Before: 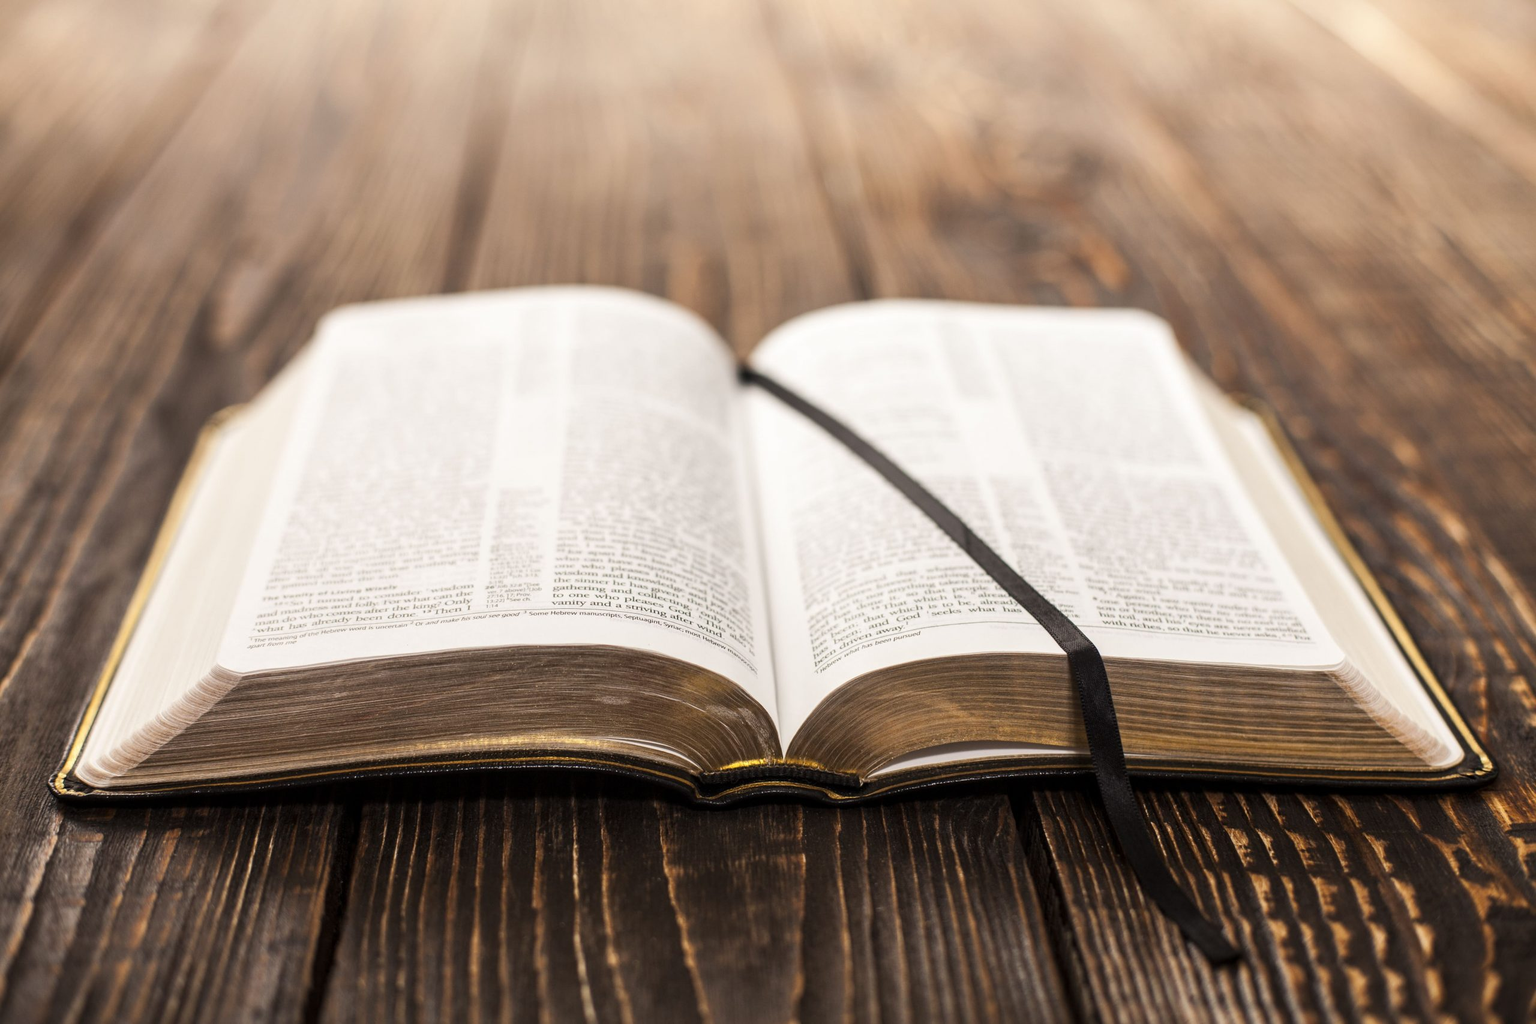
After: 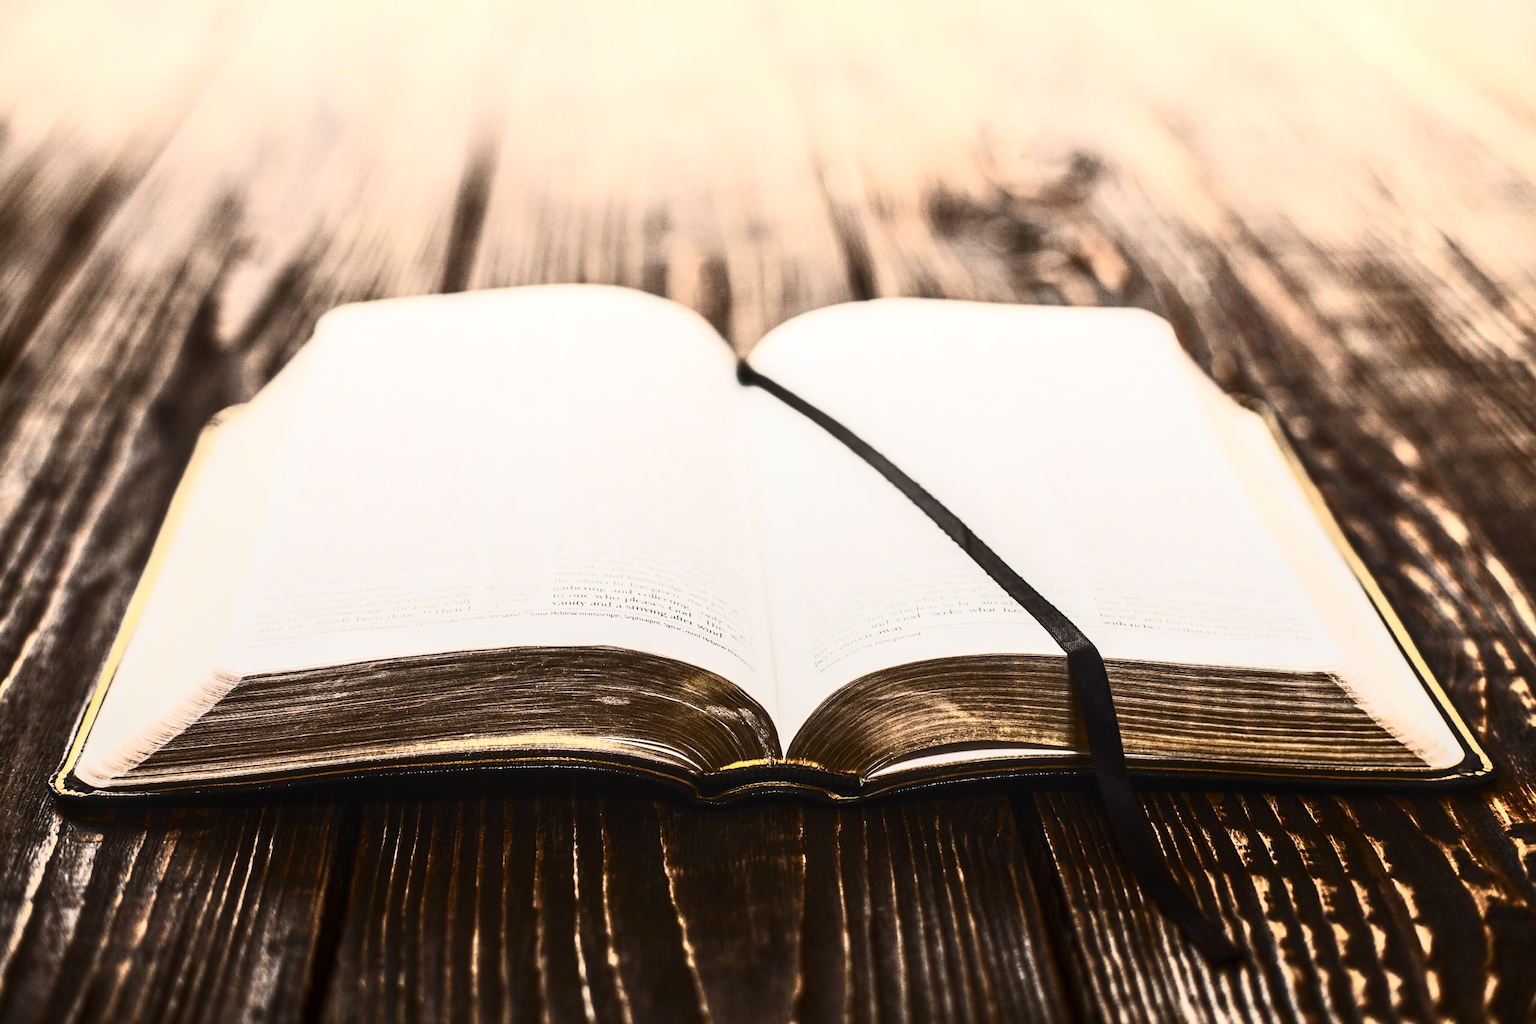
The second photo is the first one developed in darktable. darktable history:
local contrast: on, module defaults
contrast brightness saturation: contrast 0.93, brightness 0.2
